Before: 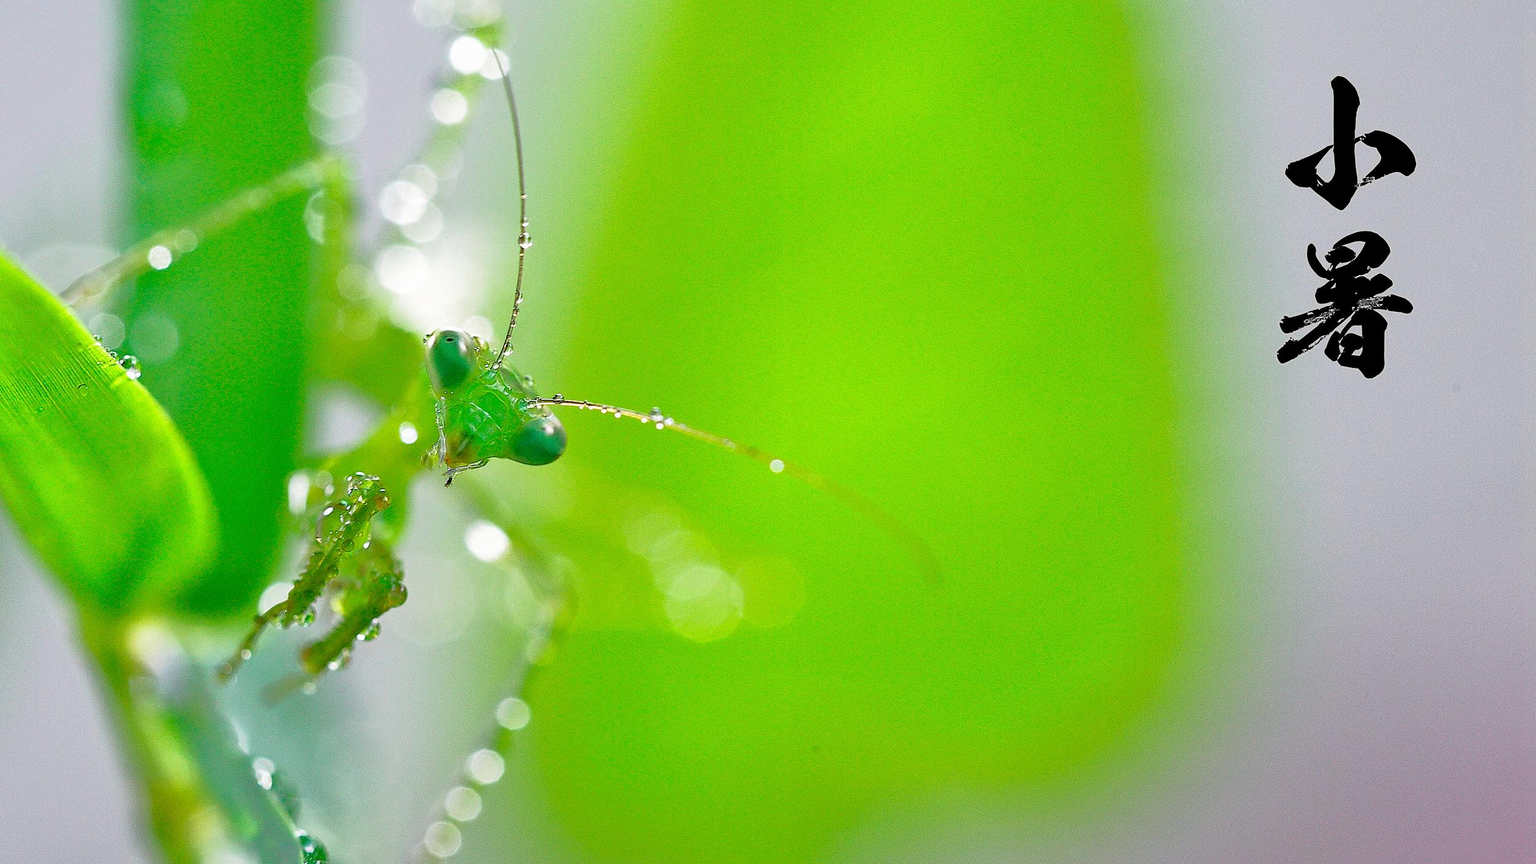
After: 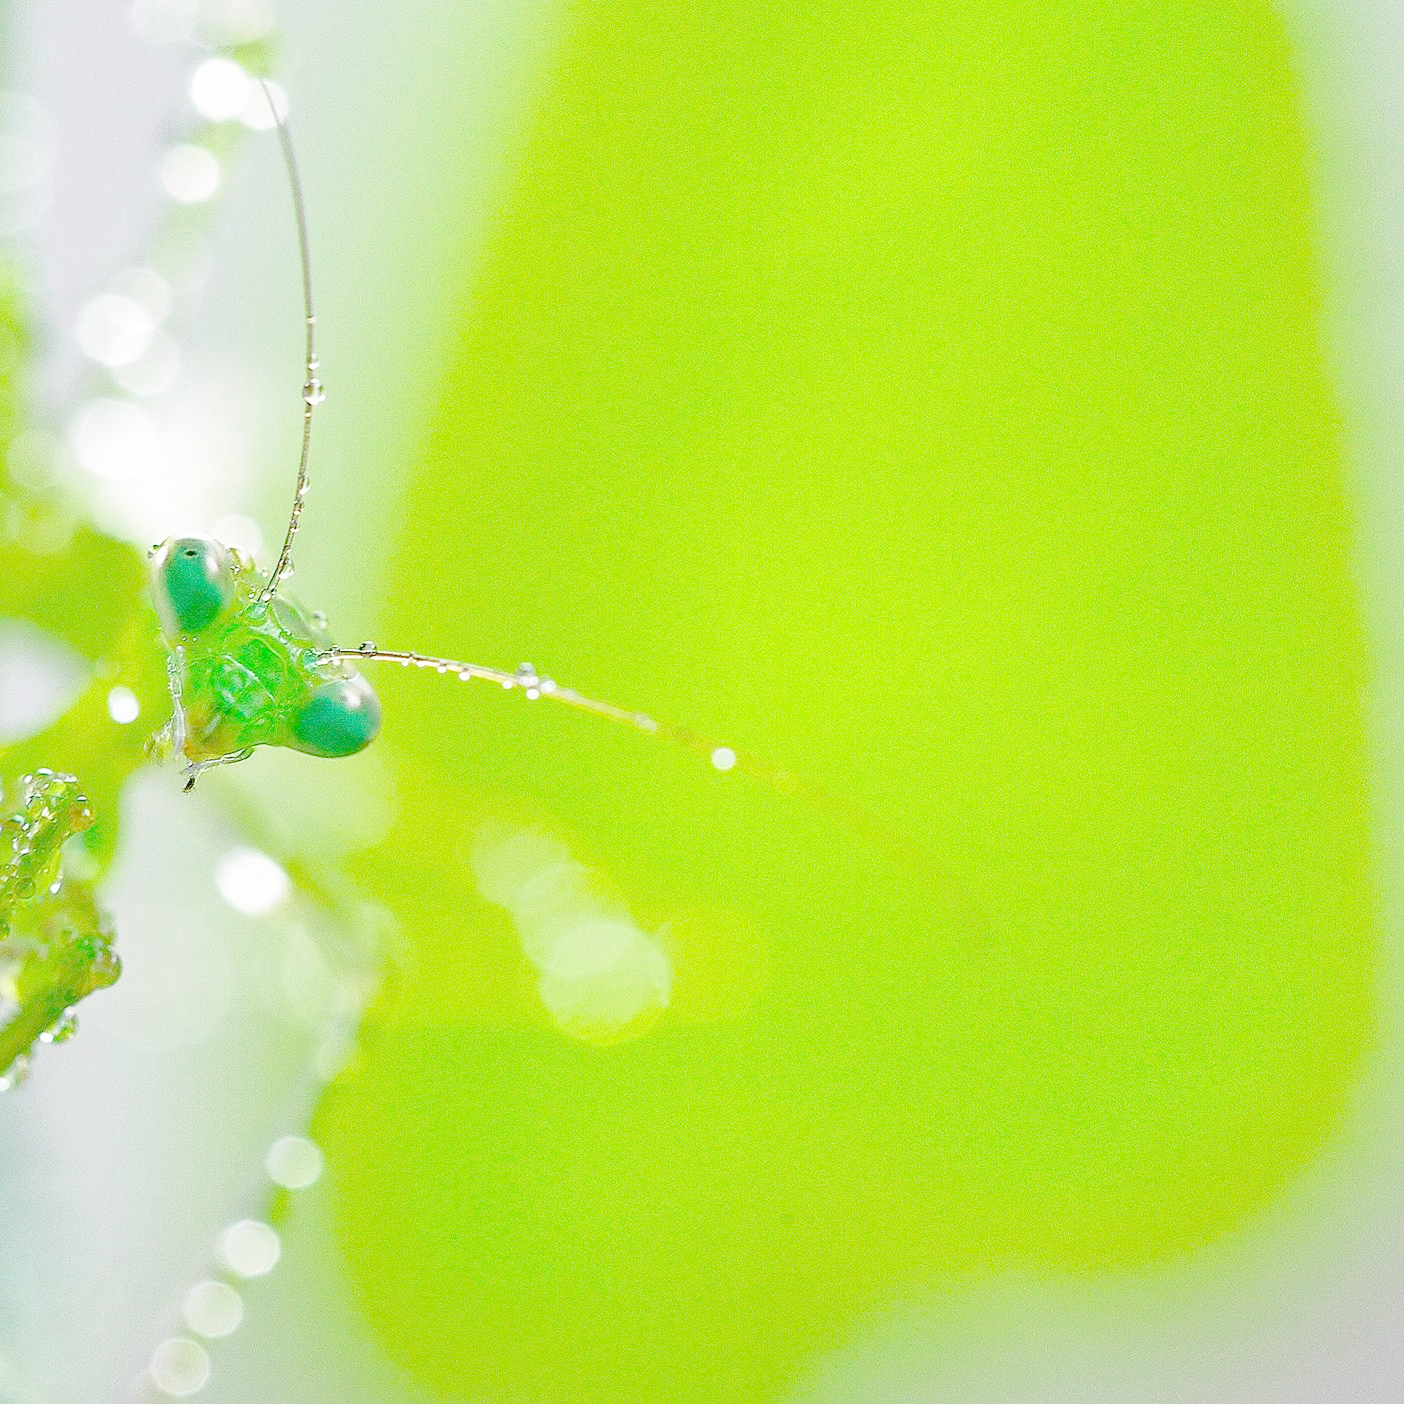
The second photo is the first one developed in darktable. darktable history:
crop: left 21.674%, right 22.086%
